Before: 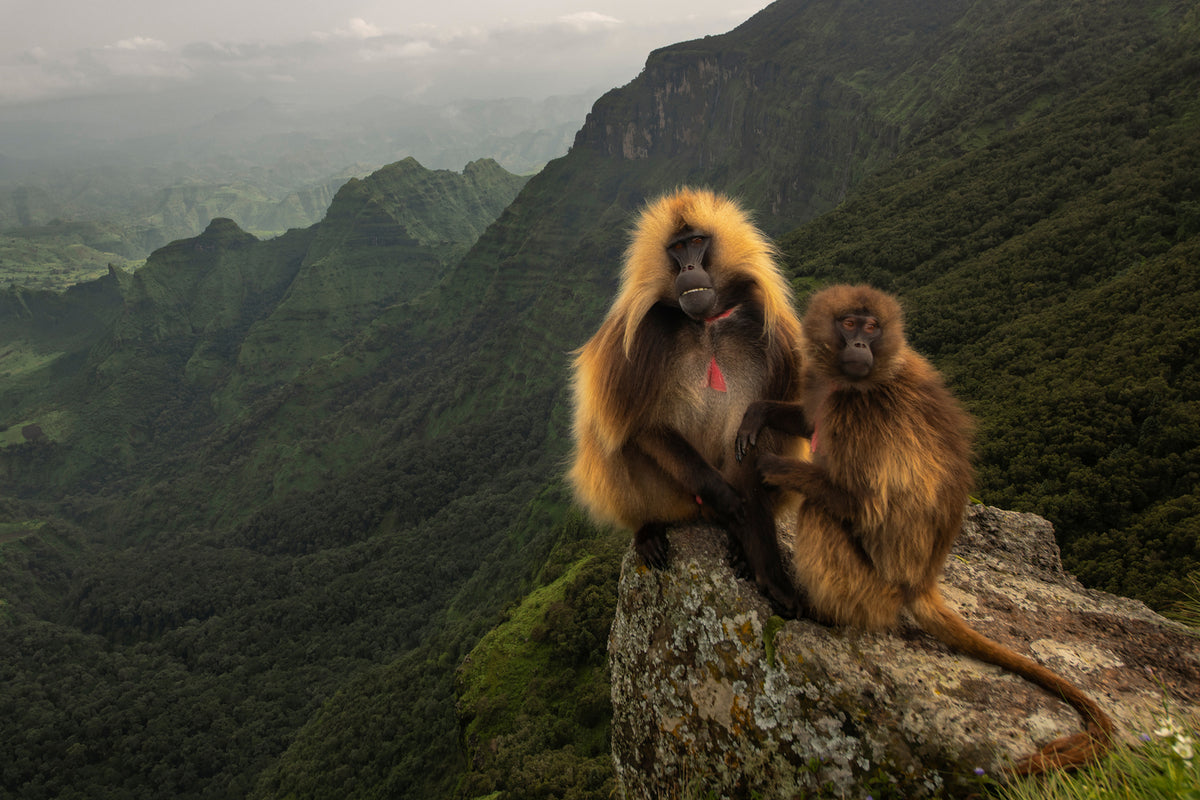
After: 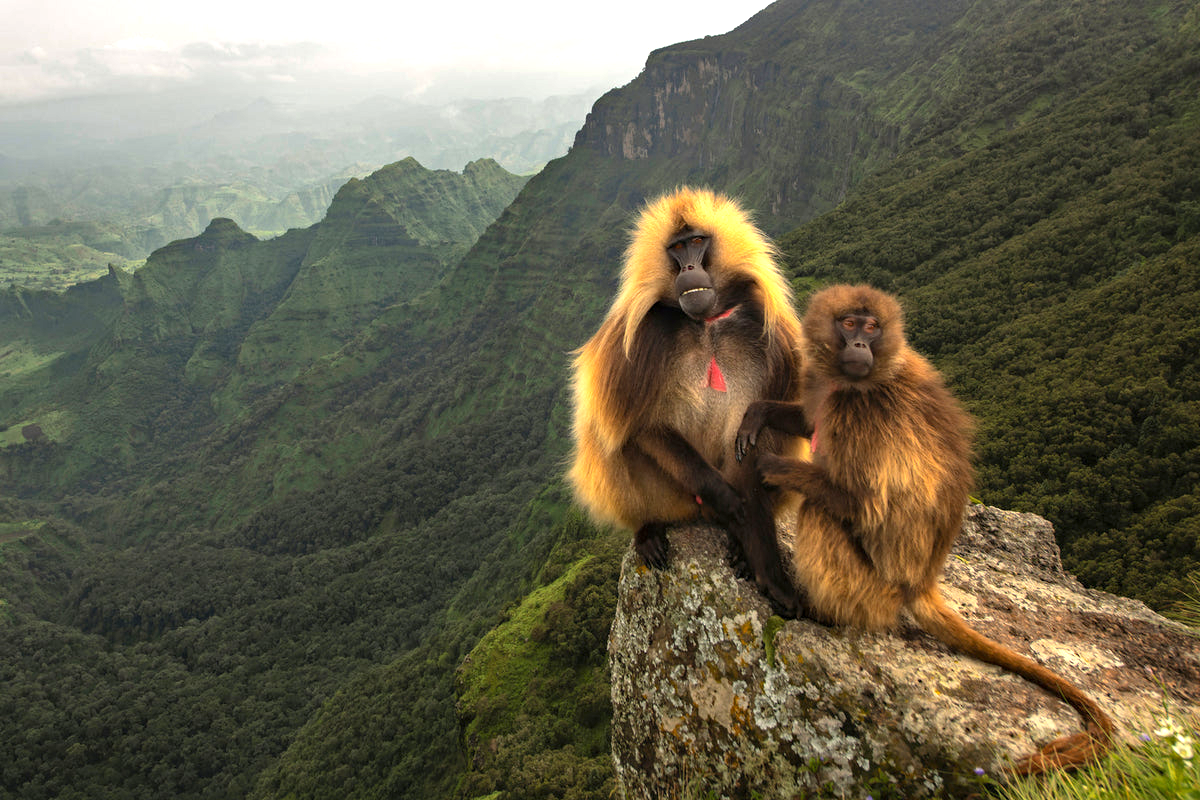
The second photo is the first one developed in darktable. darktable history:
haze removal: compatibility mode true, adaptive false
exposure: black level correction 0, exposure 1.1 EV, compensate highlight preservation false
